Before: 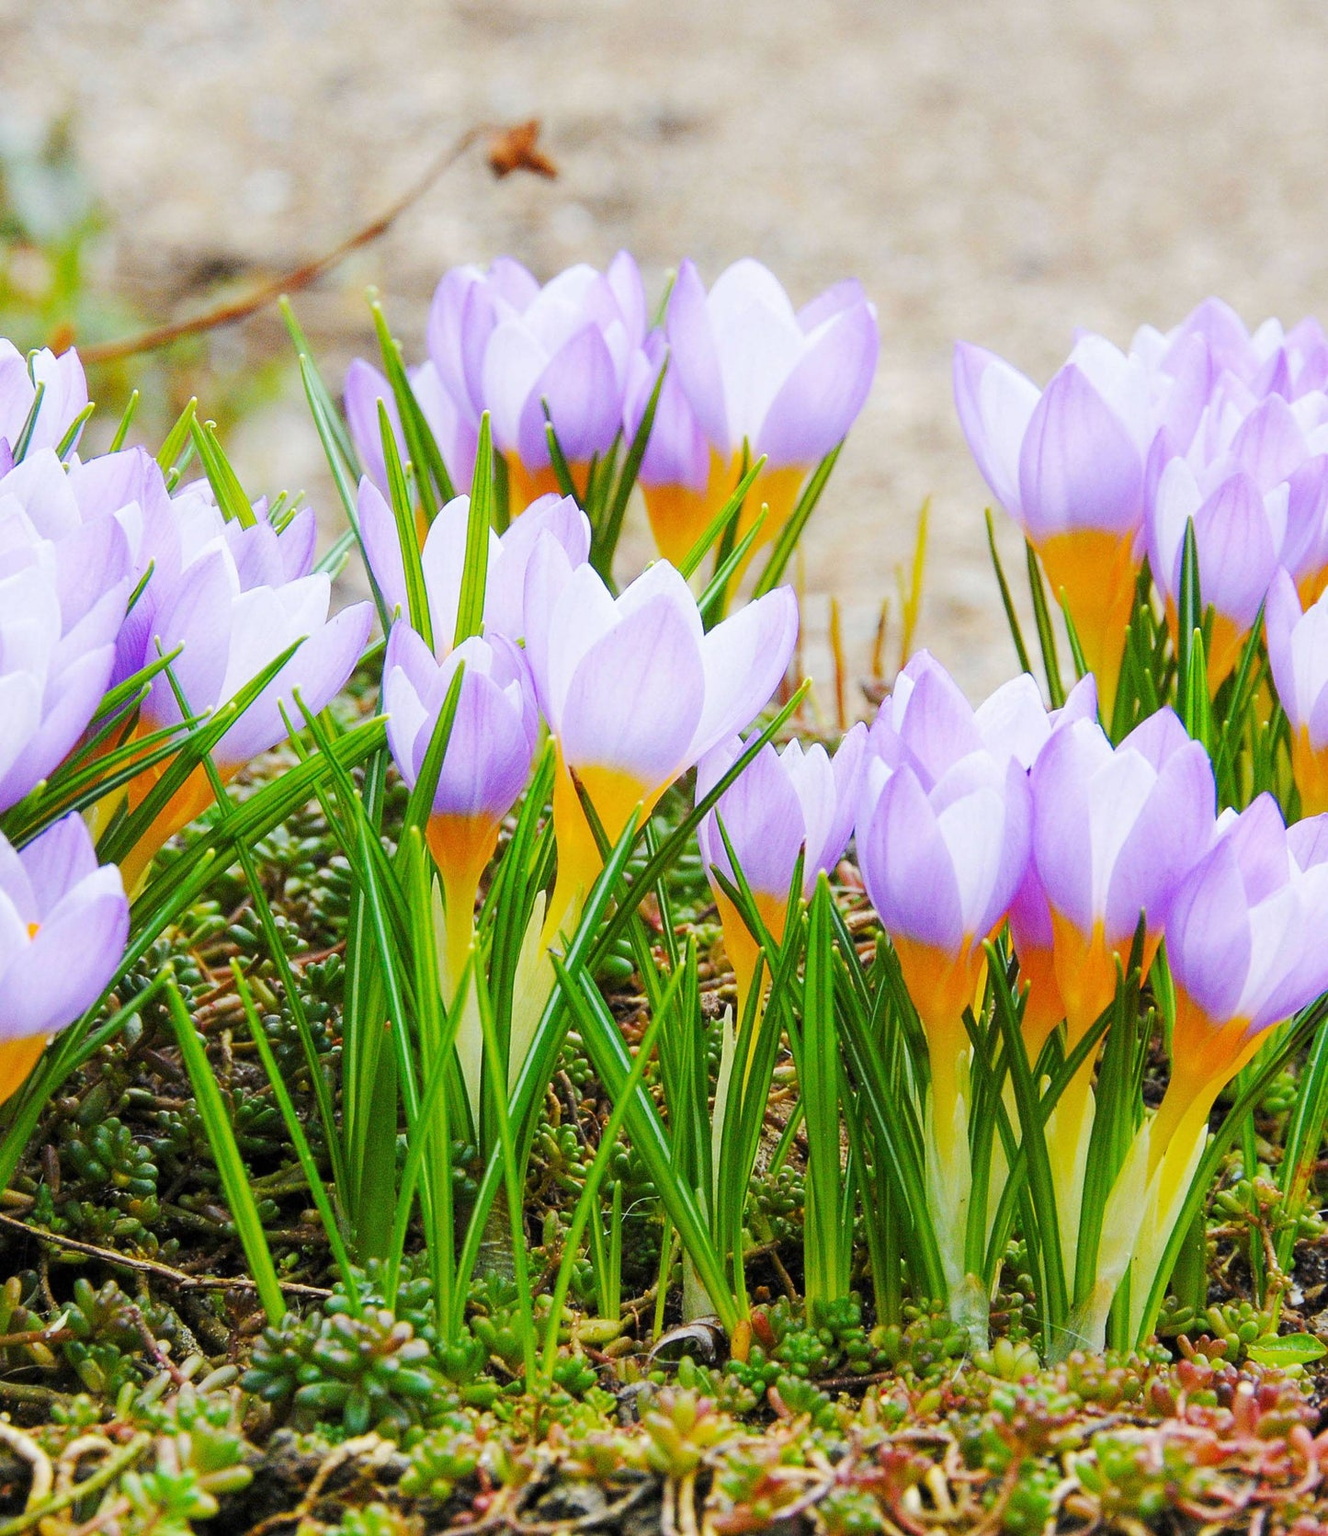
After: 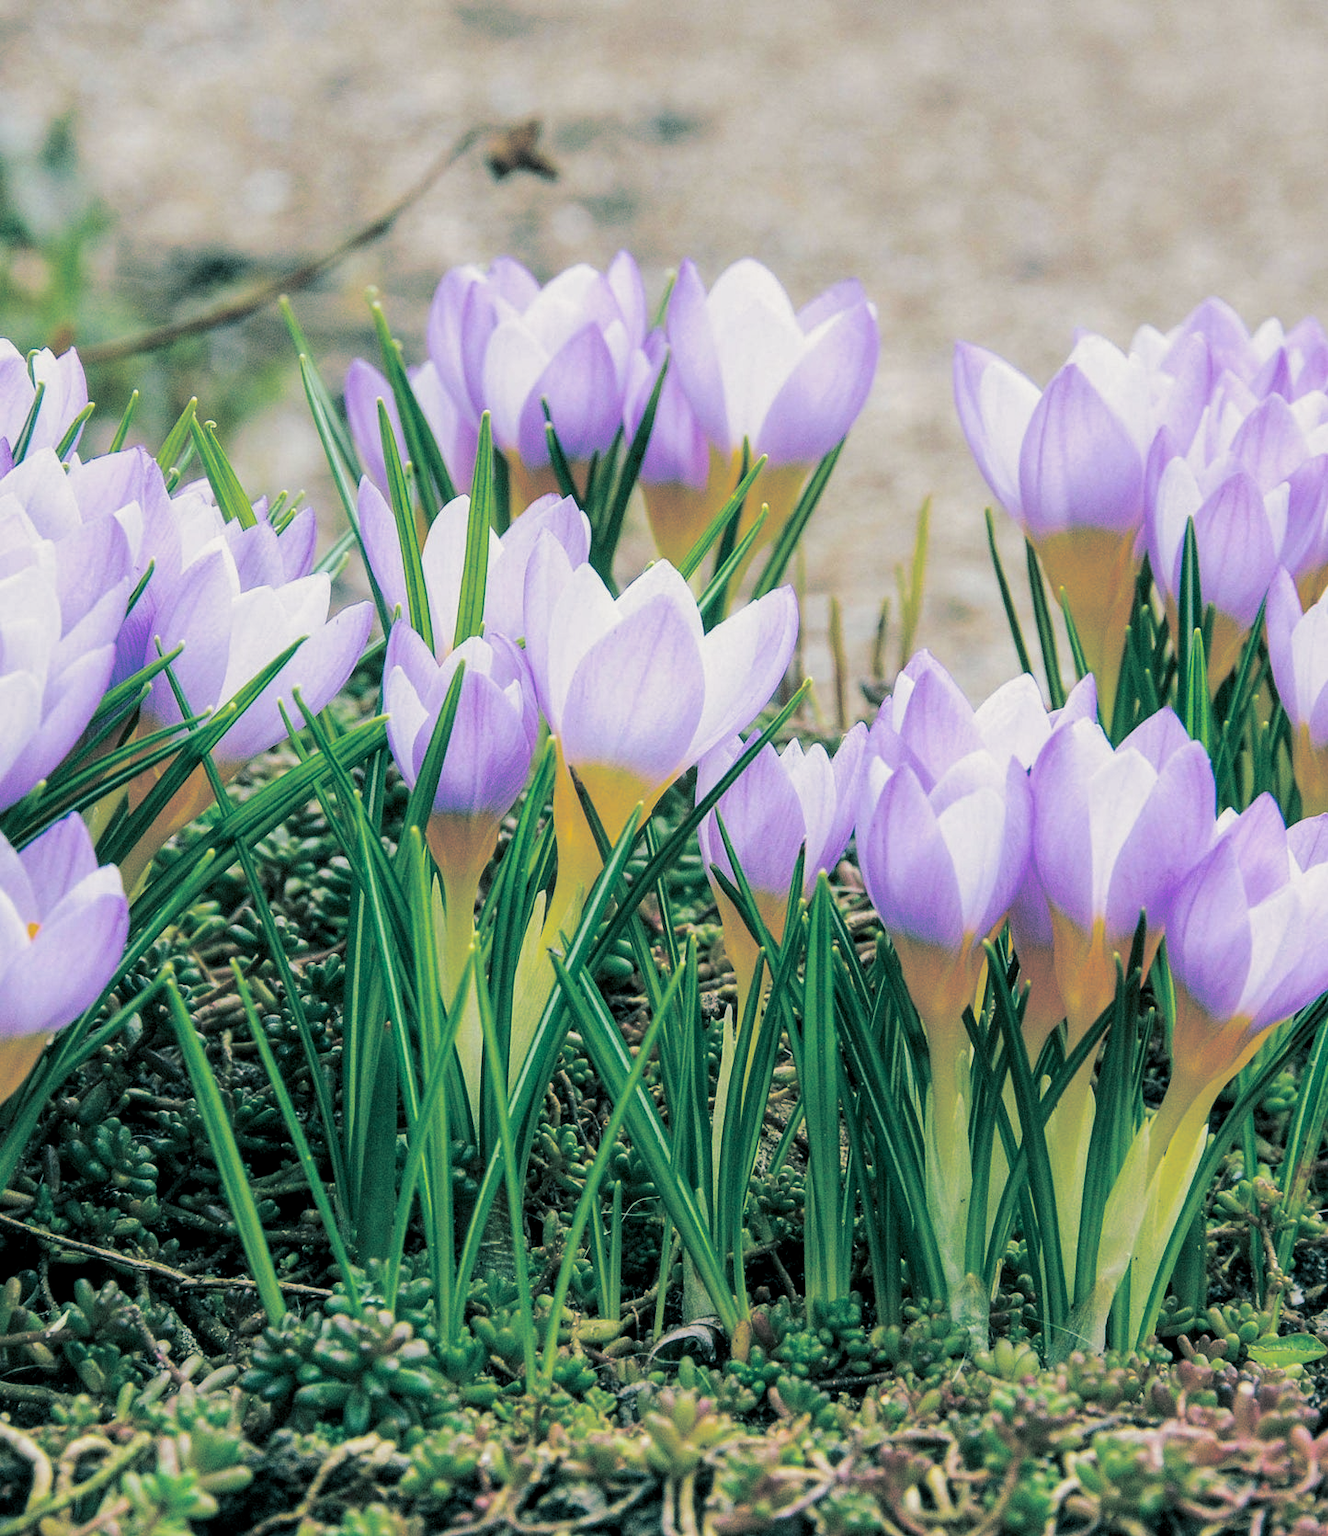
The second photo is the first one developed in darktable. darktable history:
split-toning: shadows › hue 186.43°, highlights › hue 49.29°, compress 30.29%
exposure: exposure -0.293 EV, compensate highlight preservation false
local contrast: detail 130%
